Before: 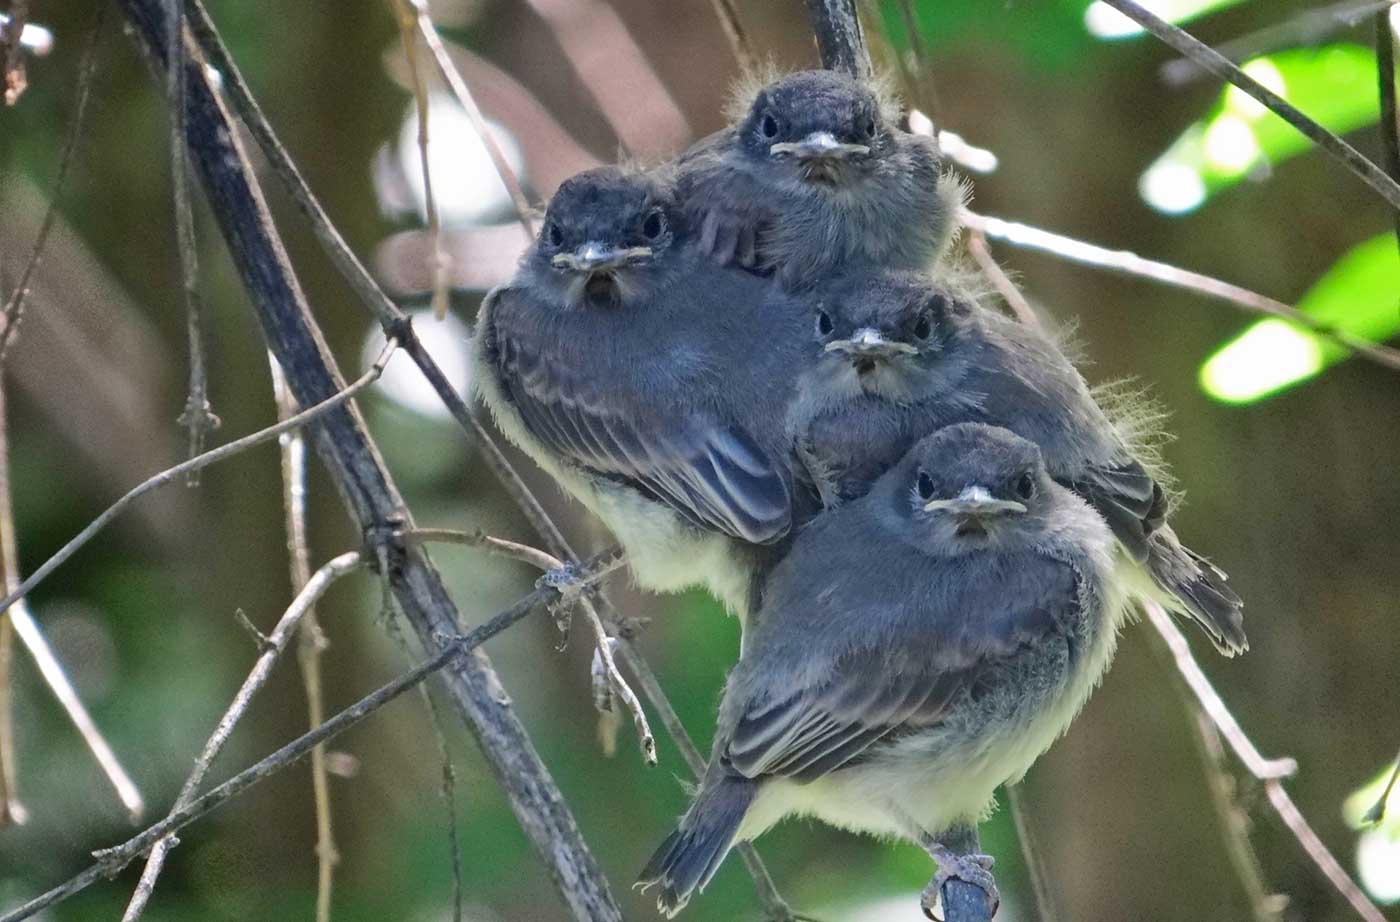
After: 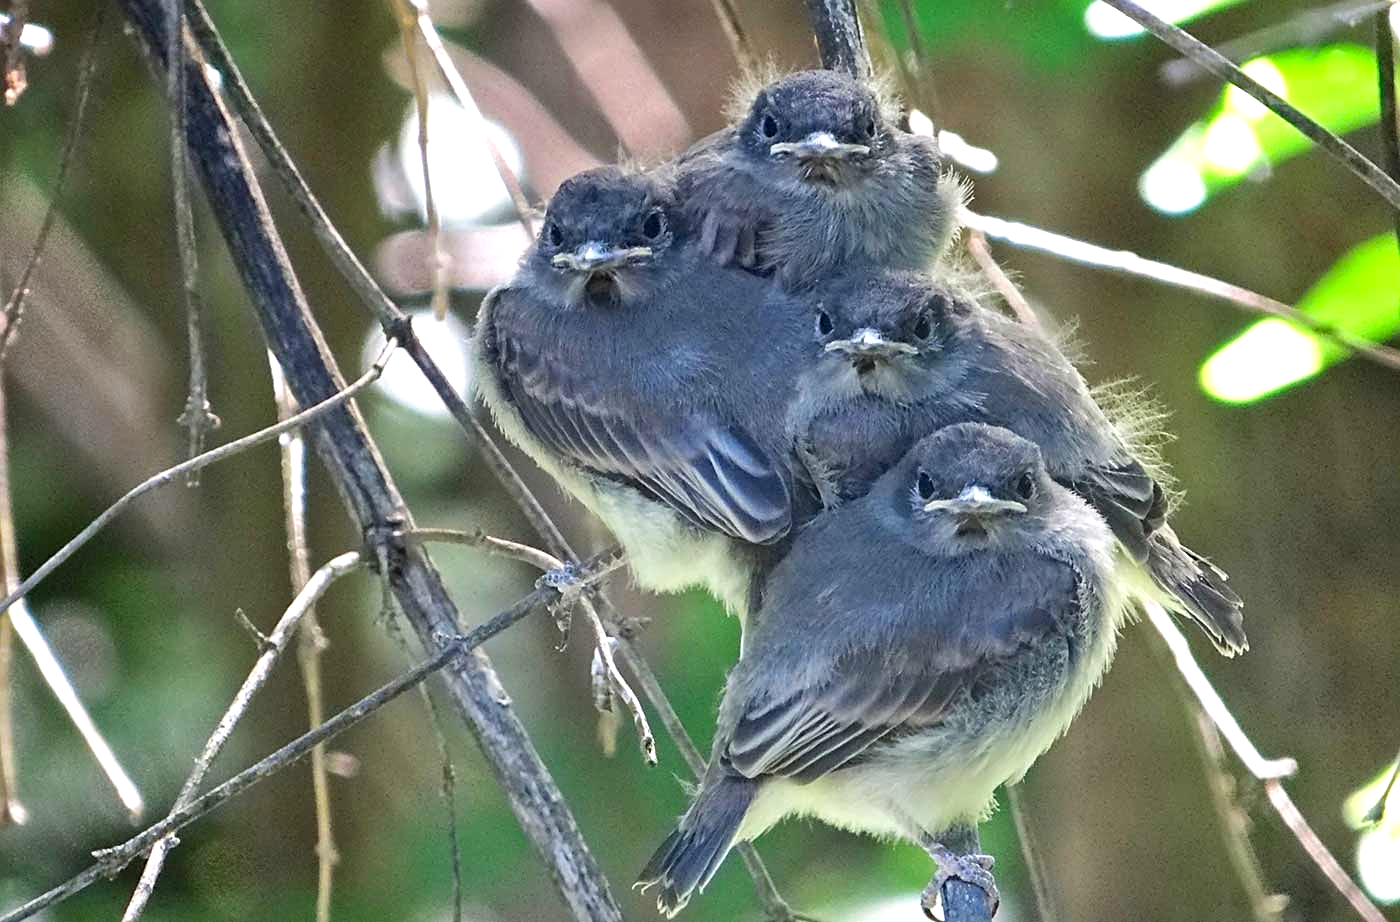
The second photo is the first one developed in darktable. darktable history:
levels: levels [0, 0.43, 0.859]
sharpen: on, module defaults
